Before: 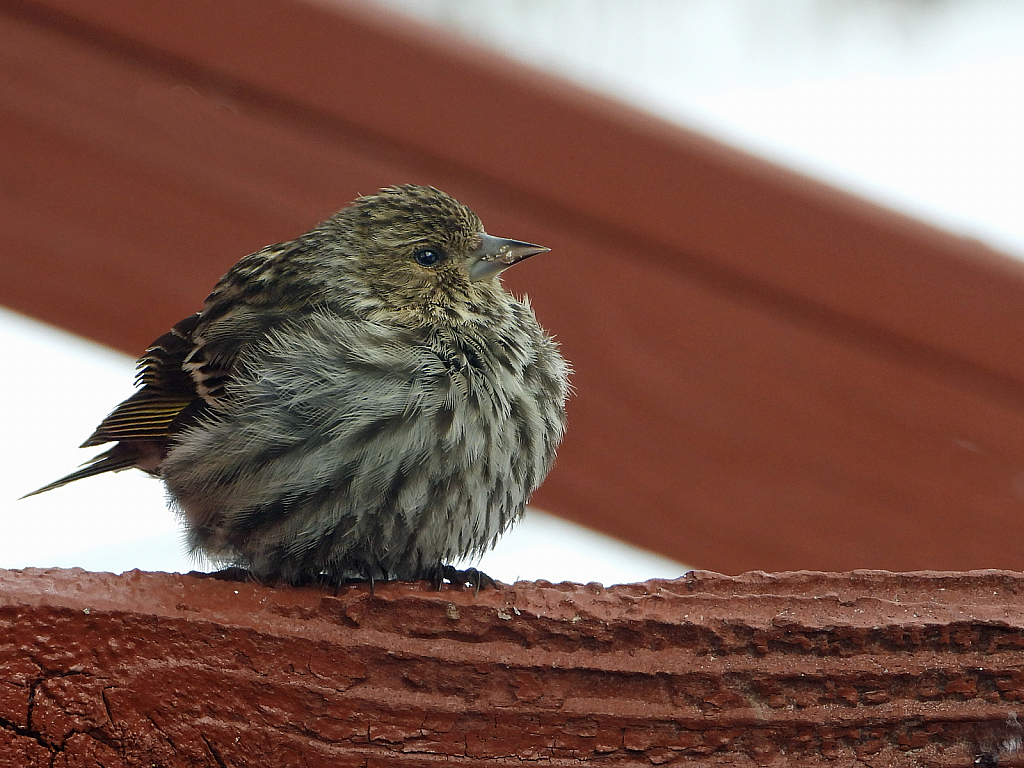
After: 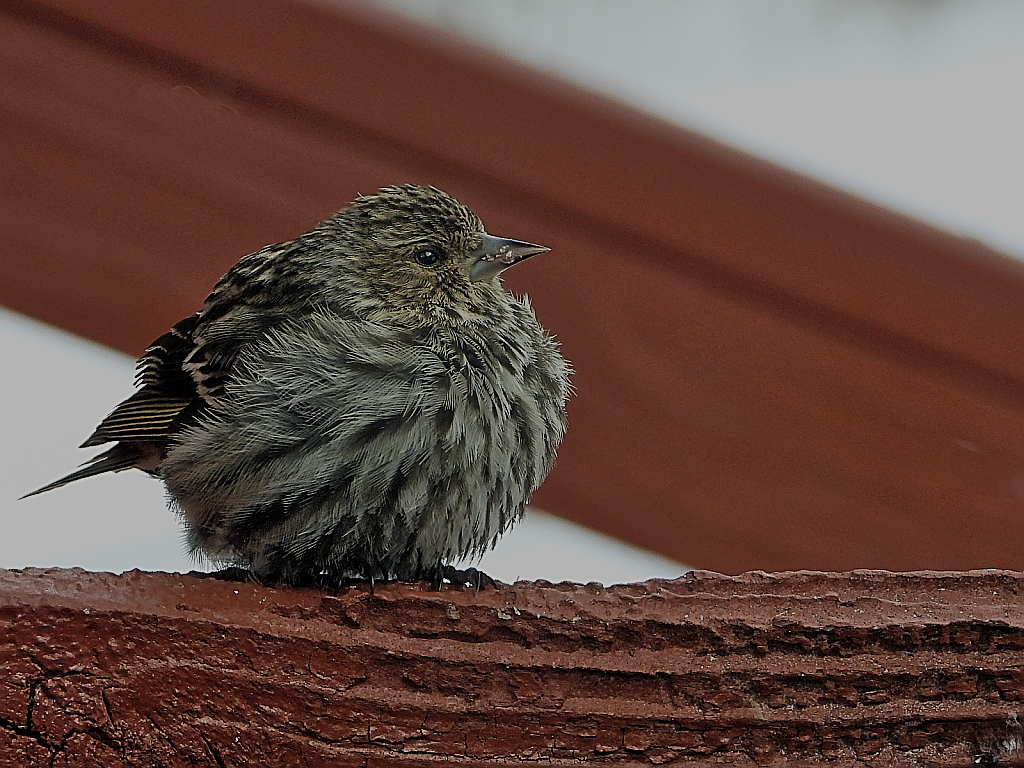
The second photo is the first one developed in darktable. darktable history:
filmic rgb: middle gray luminance 29.08%, black relative exposure -10.38 EV, white relative exposure 5.48 EV, threshold 5.97 EV, target black luminance 0%, hardness 3.93, latitude 2.89%, contrast 1.126, highlights saturation mix 4.11%, shadows ↔ highlights balance 14.62%, enable highlight reconstruction true
haze removal: strength -0.063, compatibility mode true, adaptive false
sharpen: amount 0.996
tone equalizer: -8 EV -0.007 EV, -7 EV 0.037 EV, -6 EV -0.007 EV, -5 EV 0.004 EV, -4 EV -0.049 EV, -3 EV -0.229 EV, -2 EV -0.632 EV, -1 EV -0.97 EV, +0 EV -0.996 EV
